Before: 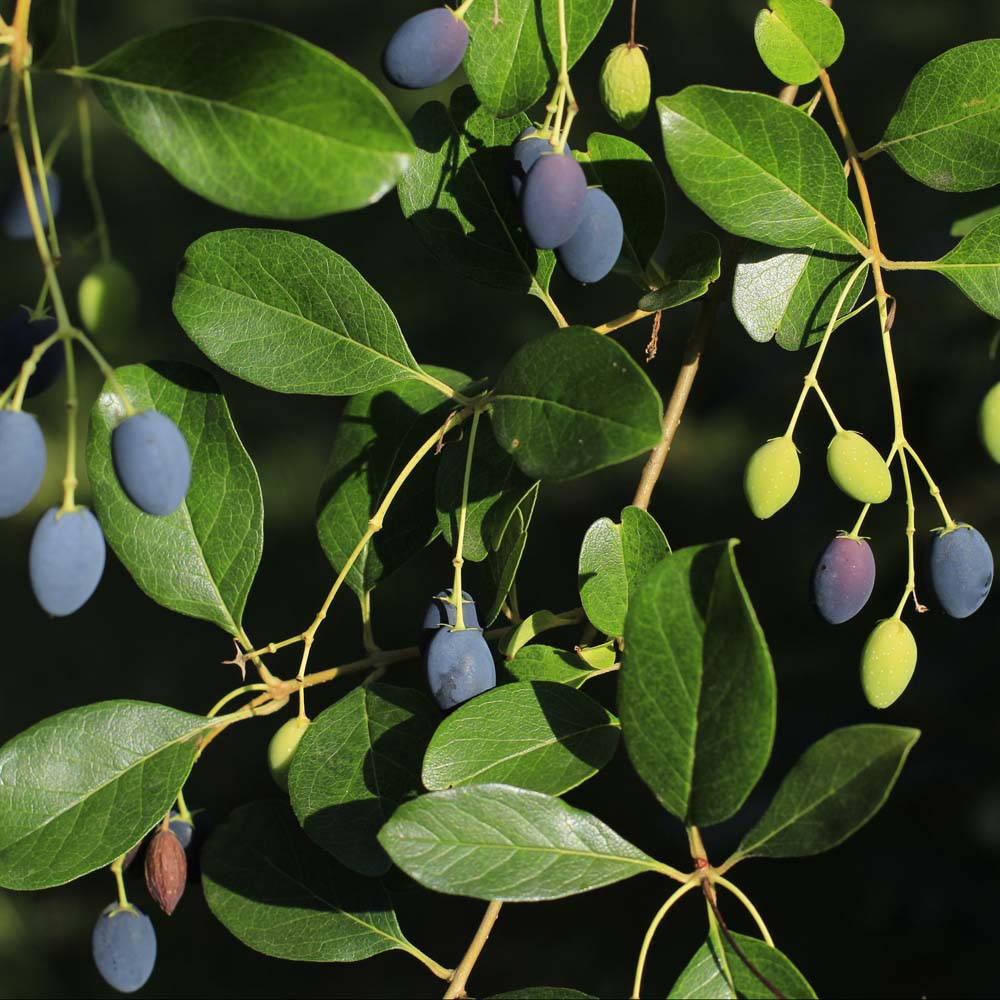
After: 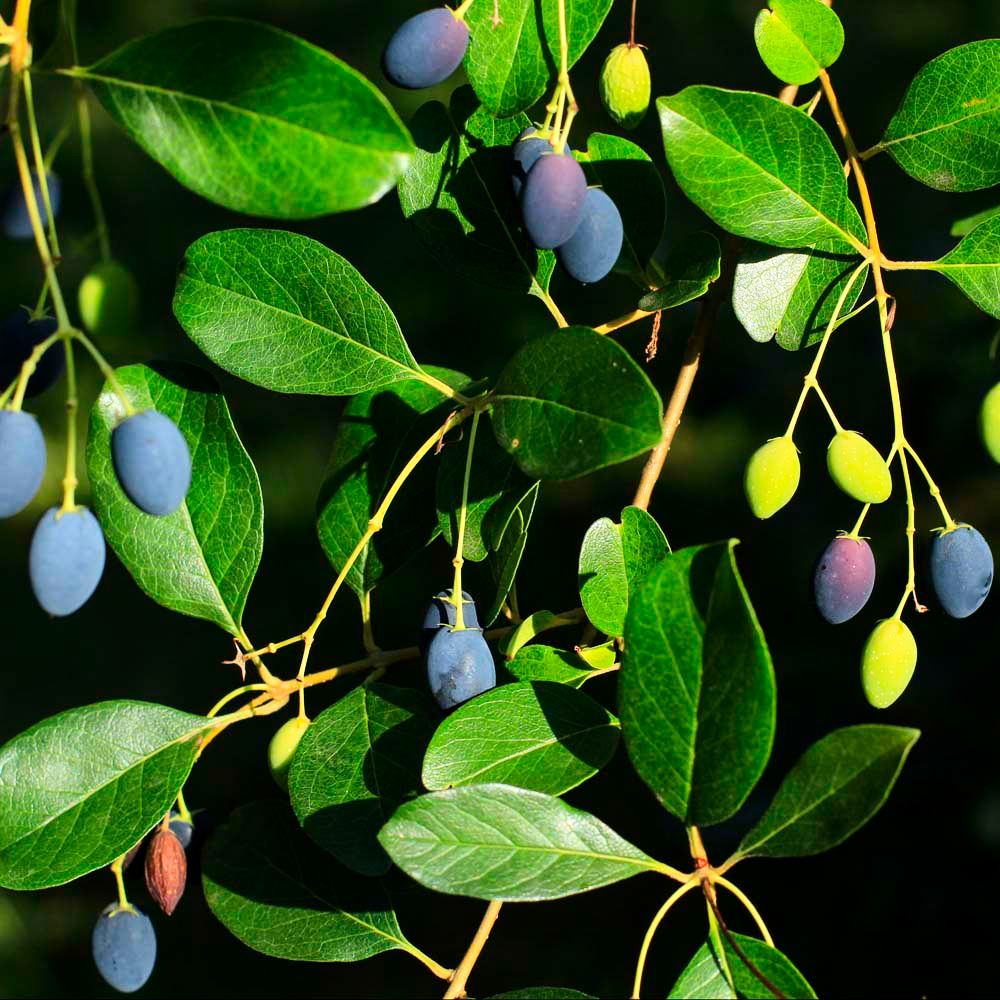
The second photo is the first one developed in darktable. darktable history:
local contrast: highlights 103%, shadows 97%, detail 119%, midtone range 0.2
contrast brightness saturation: contrast 0.231, brightness 0.097, saturation 0.291
